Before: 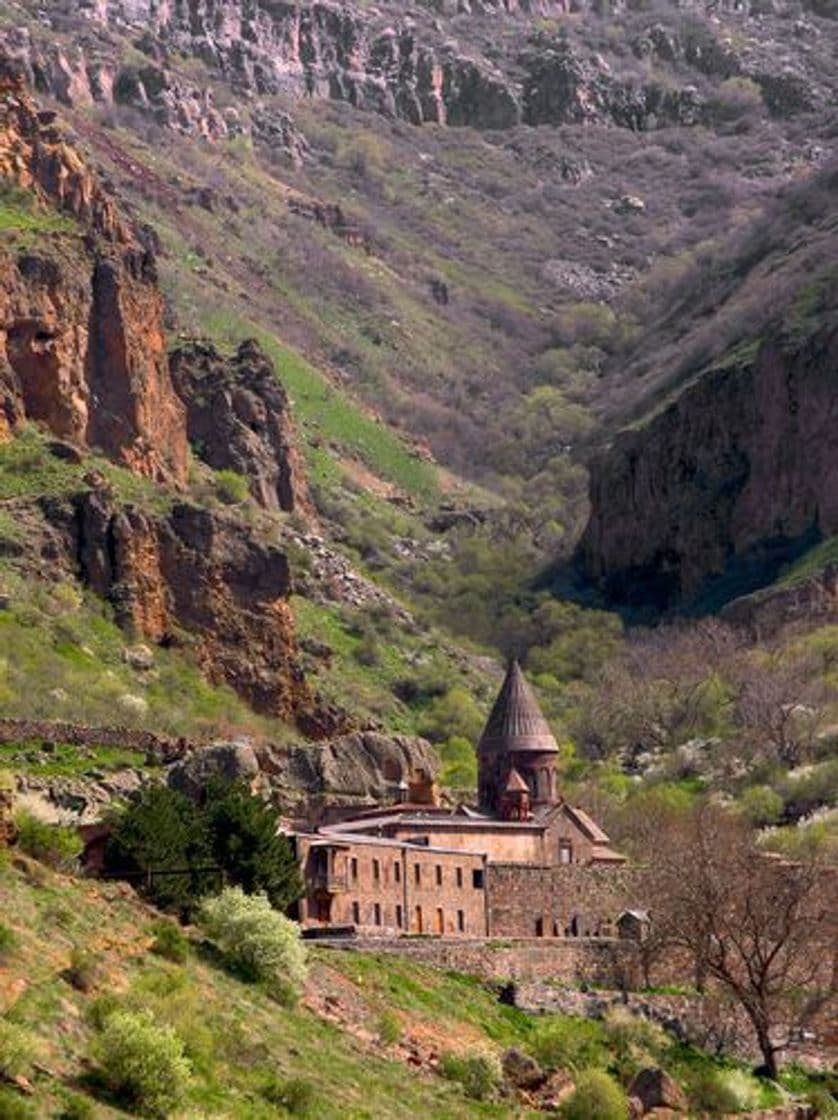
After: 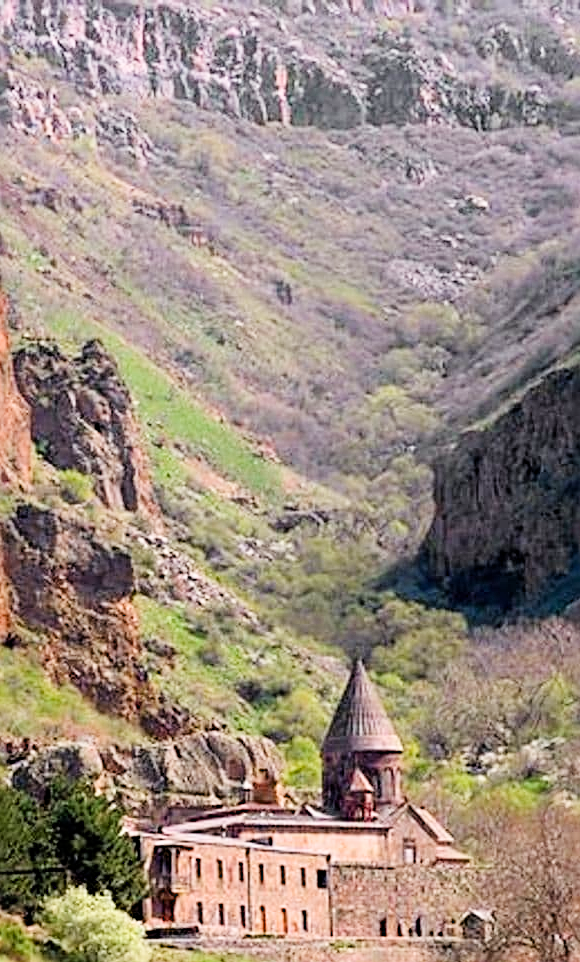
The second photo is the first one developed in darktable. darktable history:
sharpen: radius 2.684, amount 0.67
exposure: black level correction 0, exposure 1.439 EV, compensate highlight preservation false
crop: left 18.649%, right 12.073%, bottom 14.079%
filmic rgb: black relative exposure -7.65 EV, white relative exposure 4.56 EV, threshold 3.03 EV, hardness 3.61, enable highlight reconstruction true
